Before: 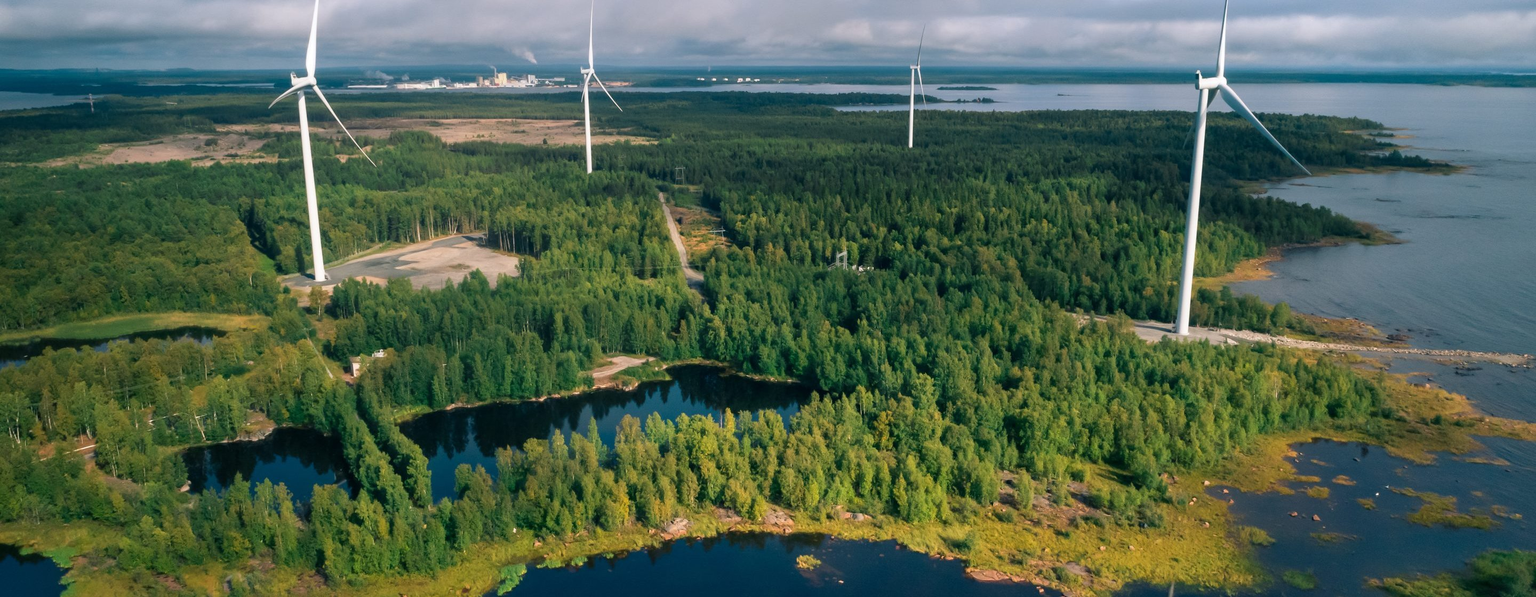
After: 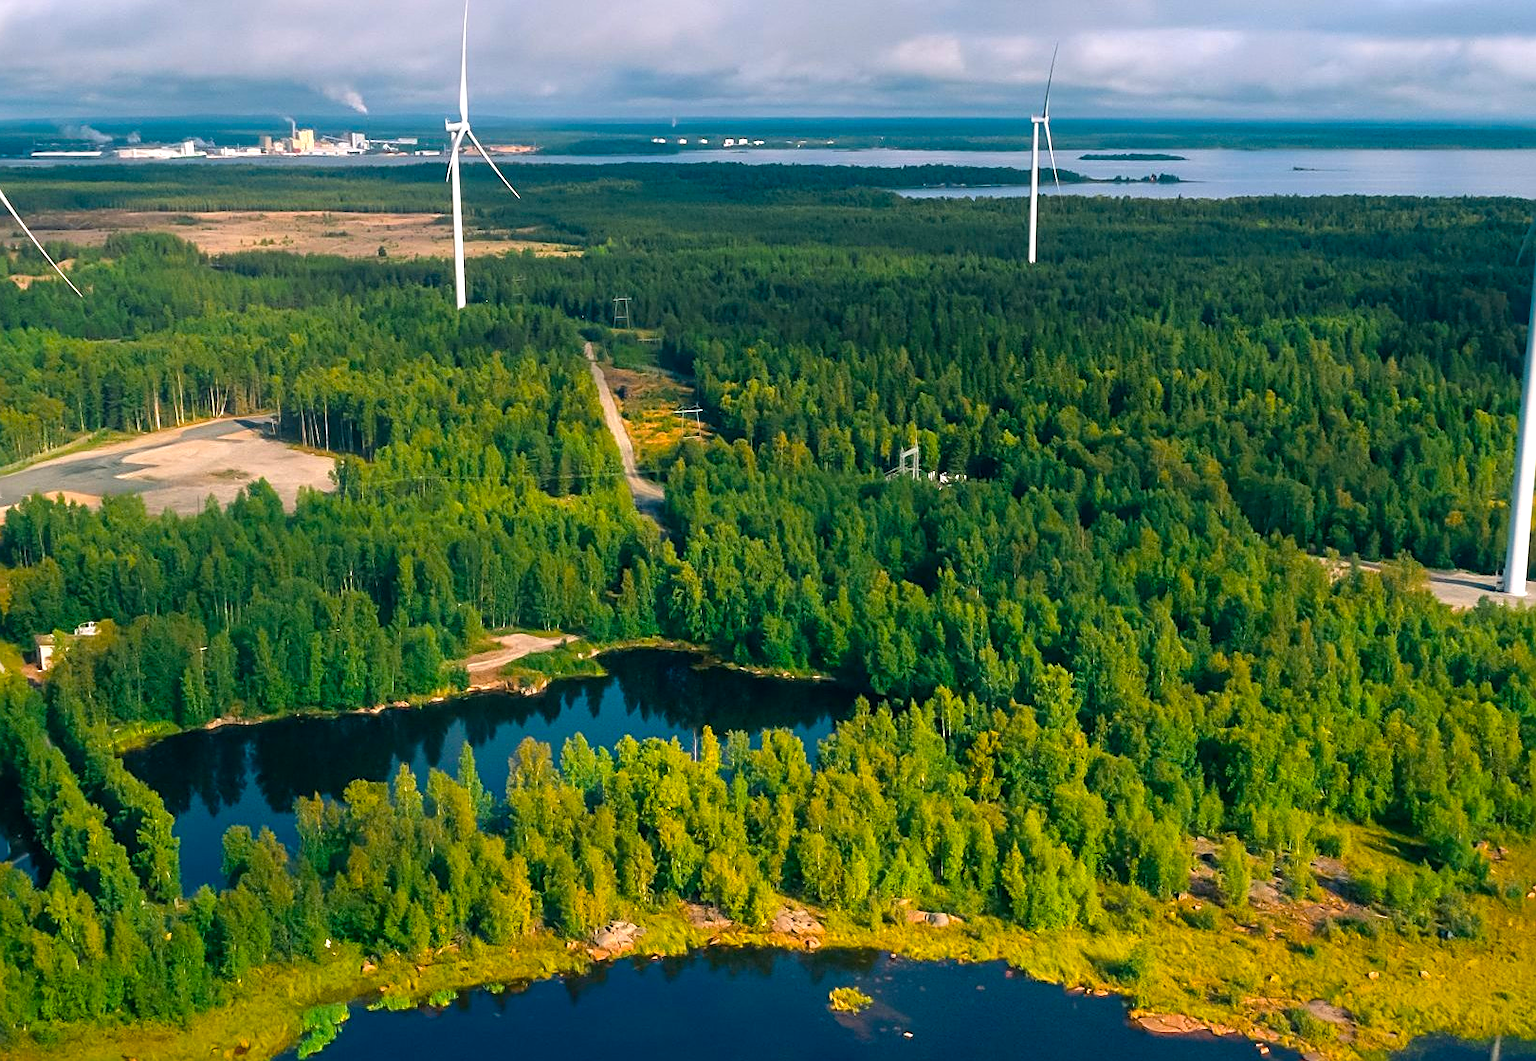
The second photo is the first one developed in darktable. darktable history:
sharpen: on, module defaults
crop: left 21.496%, right 22.254%
color balance rgb: perceptual saturation grading › global saturation 36%, perceptual brilliance grading › global brilliance 10%, global vibrance 20%
